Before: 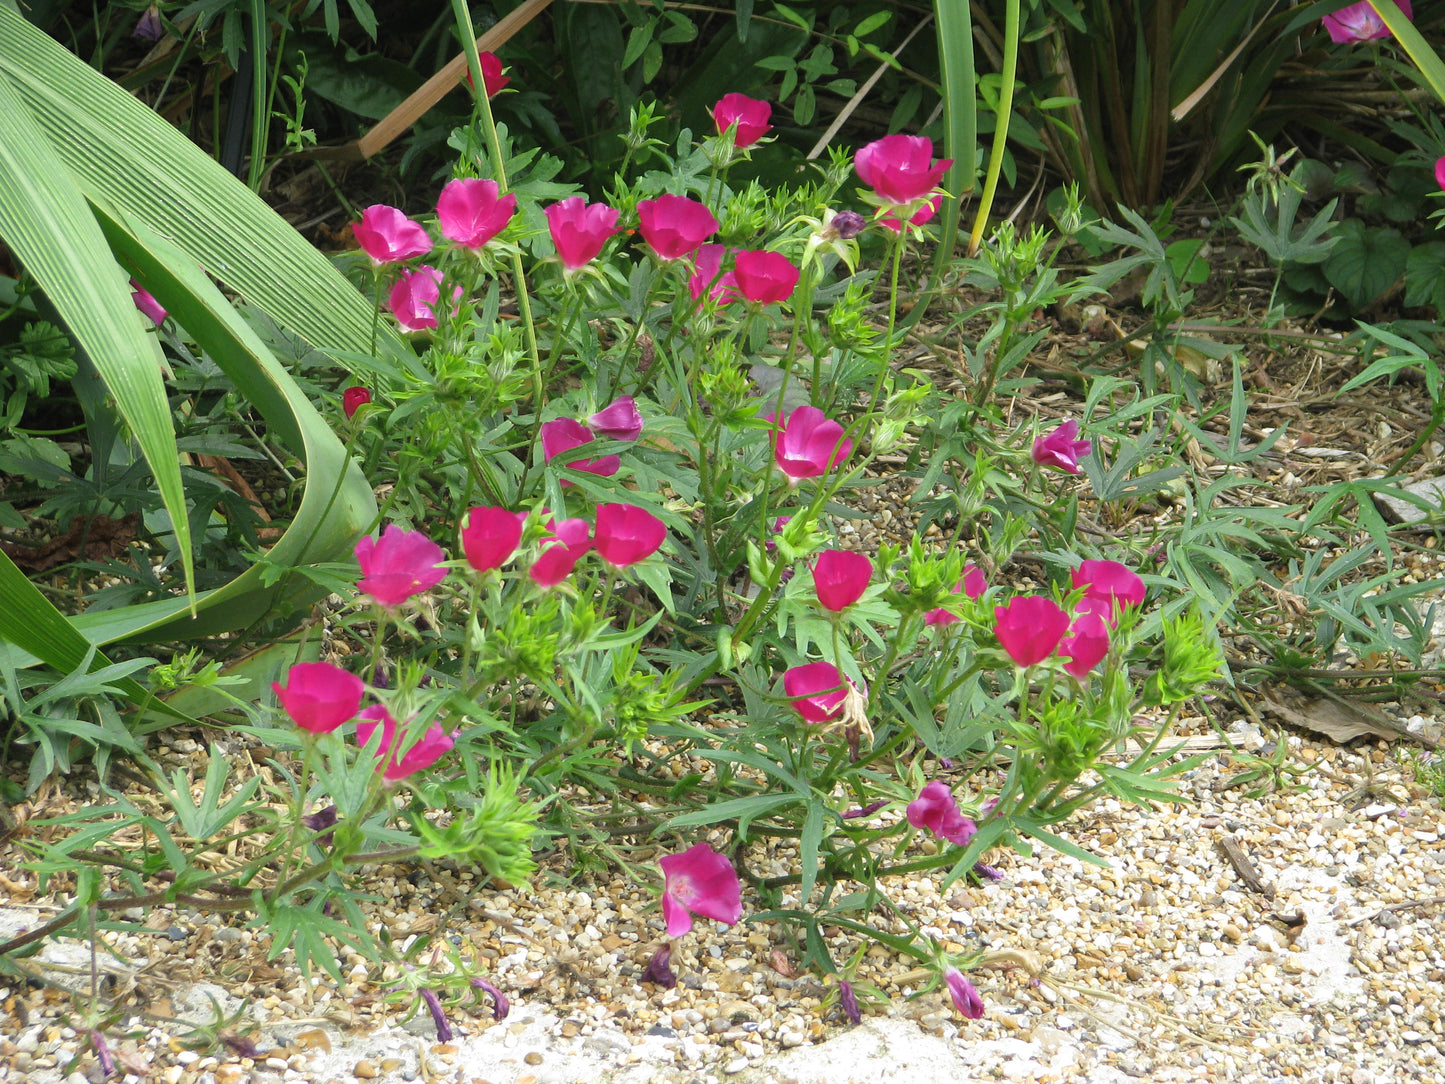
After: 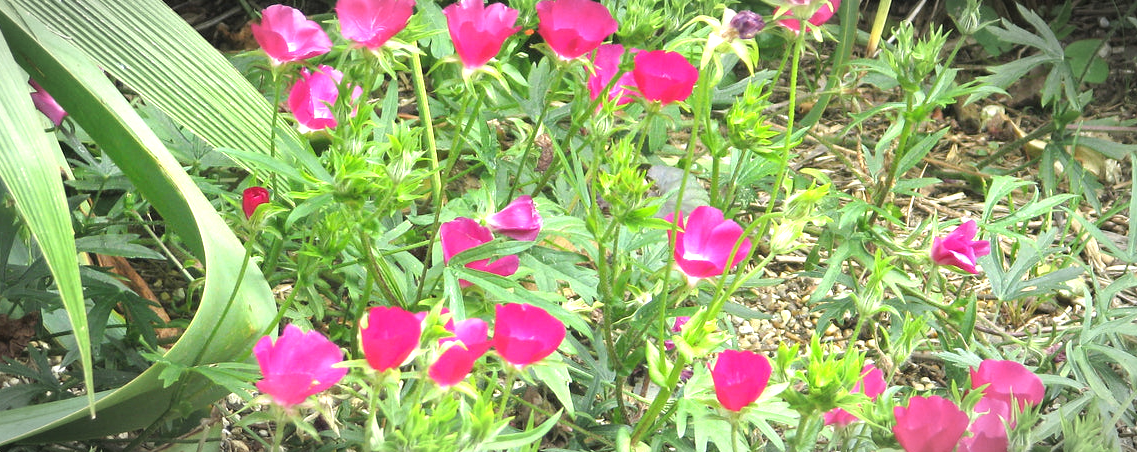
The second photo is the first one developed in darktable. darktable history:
exposure: black level correction 0, exposure 1.199 EV, compensate highlight preservation false
crop: left 7.037%, top 18.52%, right 14.267%, bottom 39.709%
vignetting: automatic ratio true
